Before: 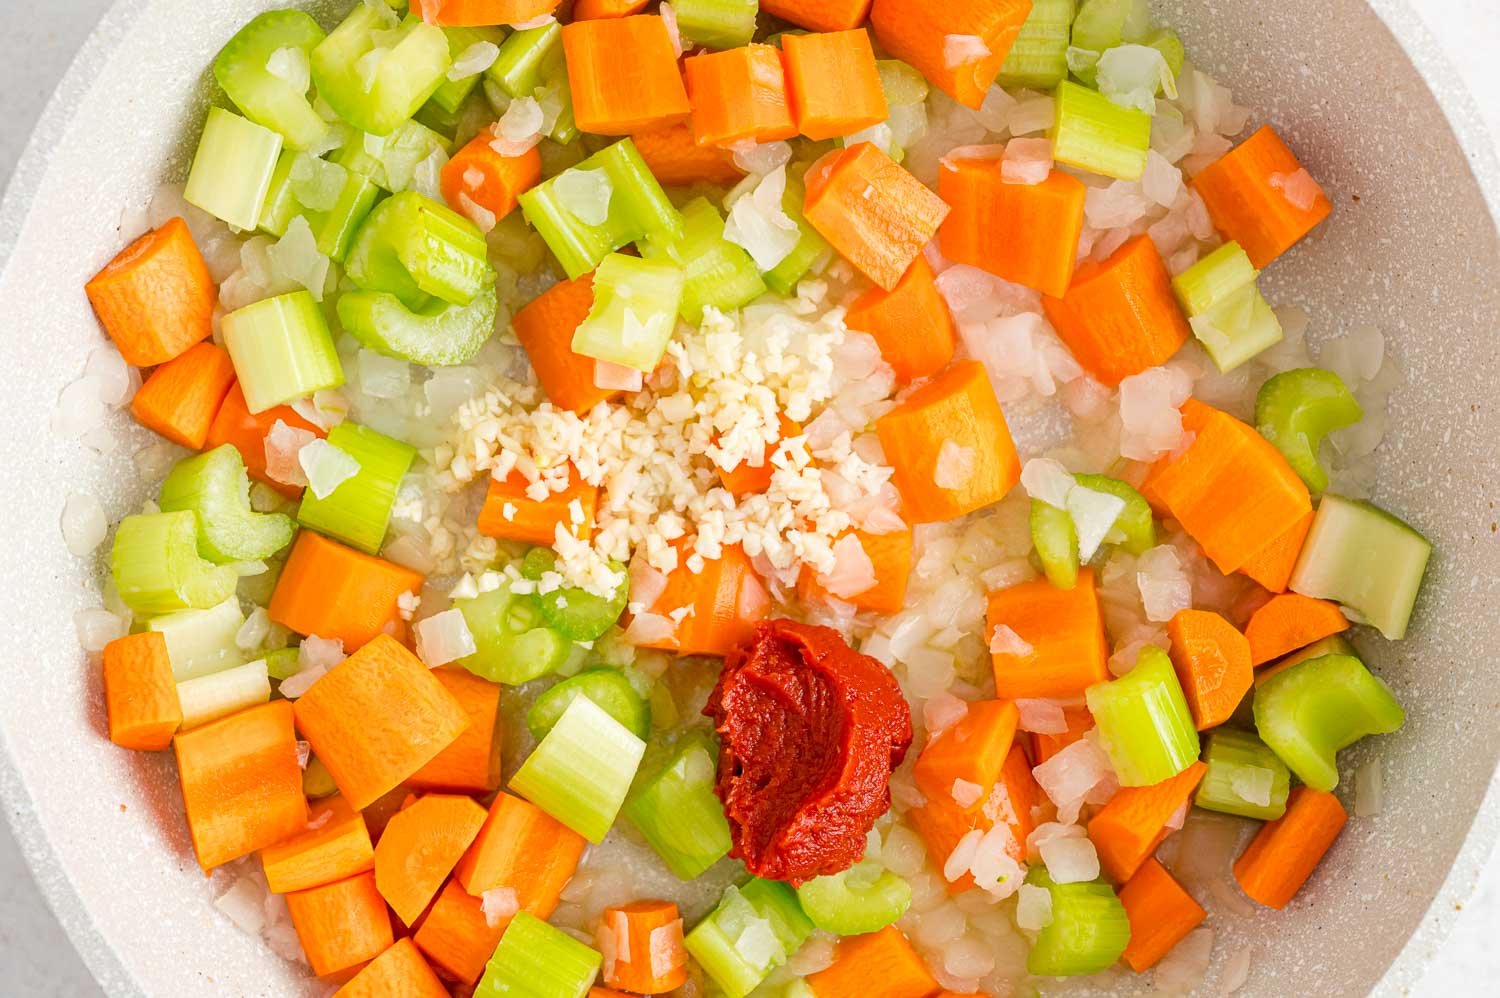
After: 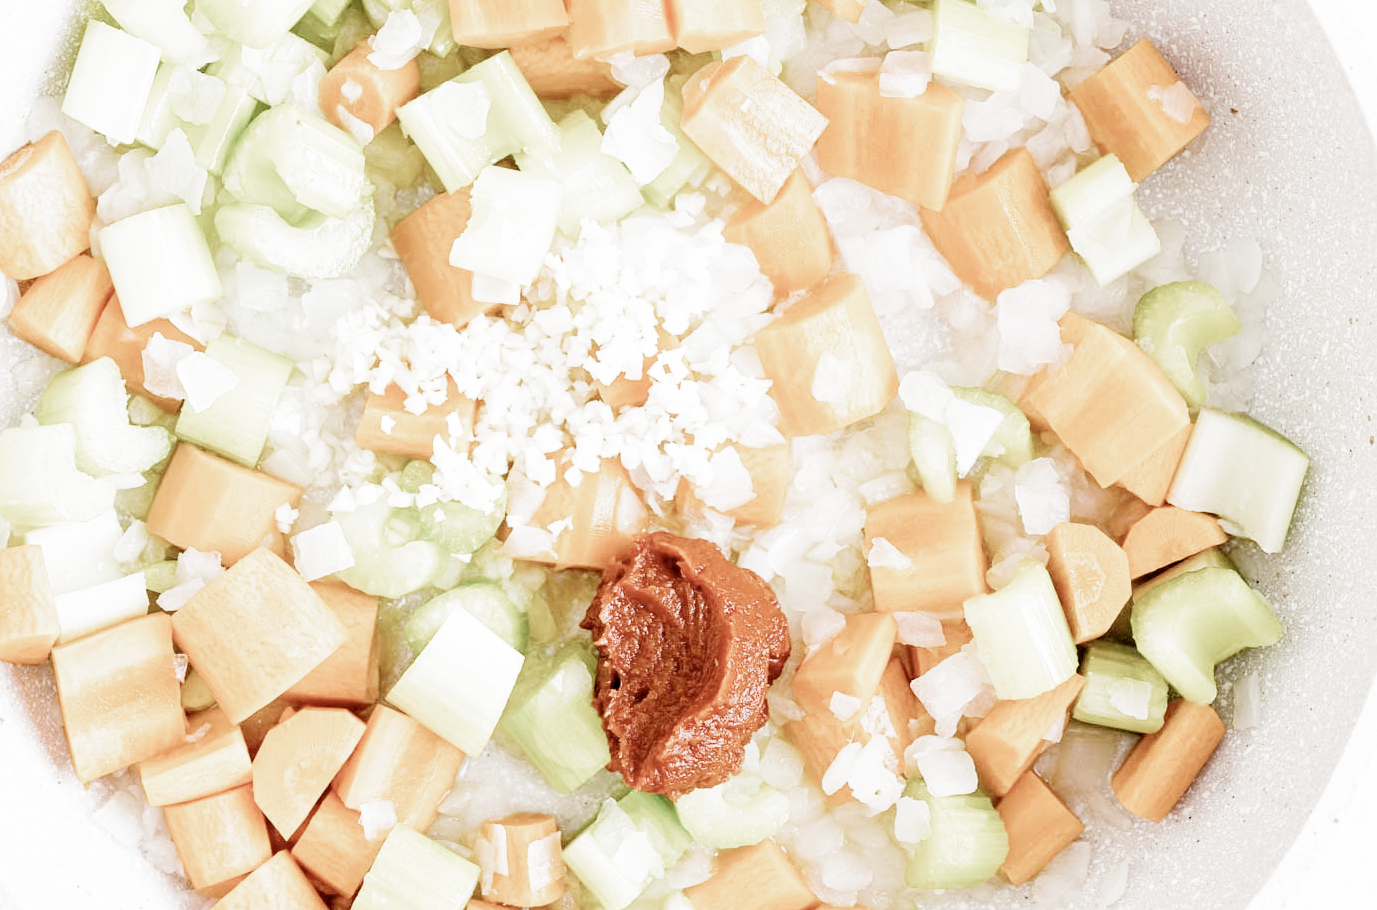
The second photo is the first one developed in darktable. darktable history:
filmic rgb: black relative exposure -5.13 EV, white relative exposure 3.96 EV, hardness 2.9, contrast 1.297, highlights saturation mix -28.69%, preserve chrominance no, color science v4 (2020), contrast in shadows soft
exposure: black level correction 0, exposure 1.378 EV, compensate exposure bias true, compensate highlight preservation false
crop and rotate: left 8.19%, top 8.796%
